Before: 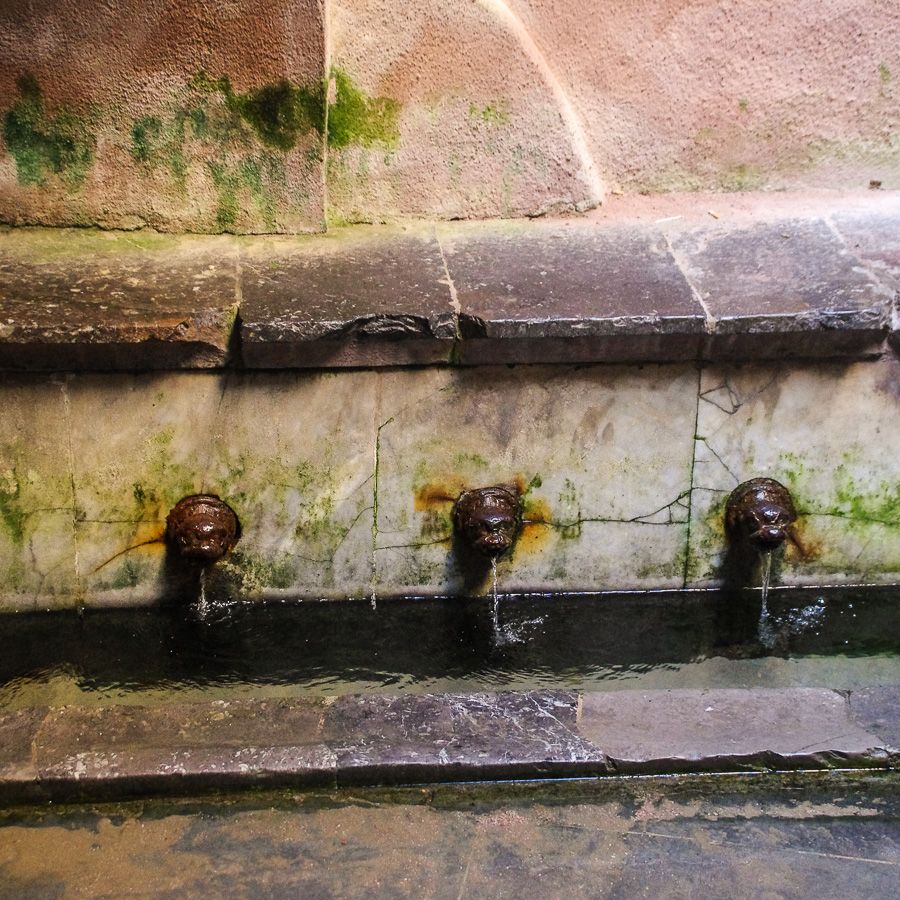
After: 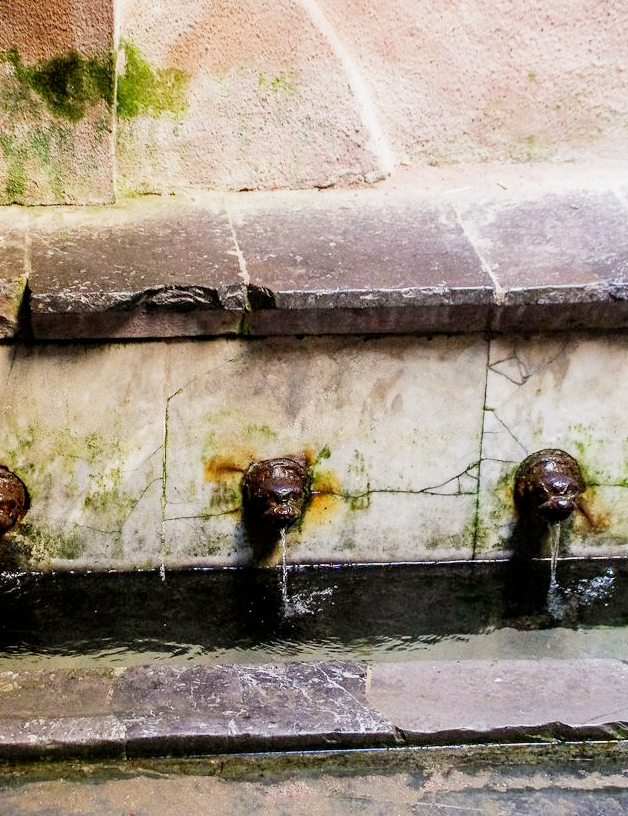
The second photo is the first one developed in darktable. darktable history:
tone equalizer: -8 EV -0.393 EV, -7 EV -0.425 EV, -6 EV -0.304 EV, -5 EV -0.228 EV, -3 EV 0.201 EV, -2 EV 0.359 EV, -1 EV 0.383 EV, +0 EV 0.426 EV
exposure: black level correction 0.001, exposure 0.498 EV, compensate highlight preservation false
filmic rgb: middle gray luminance 18.25%, black relative exposure -9.02 EV, white relative exposure 3.75 EV, threshold 3.01 EV, target black luminance 0%, hardness 4.92, latitude 68.01%, contrast 0.94, highlights saturation mix 18.53%, shadows ↔ highlights balance 20.77%, add noise in highlights 0.001, preserve chrominance no, color science v3 (2019), use custom middle-gray values true, contrast in highlights soft, enable highlight reconstruction true
crop and rotate: left 23.543%, top 3.317%, right 6.582%, bottom 5.989%
